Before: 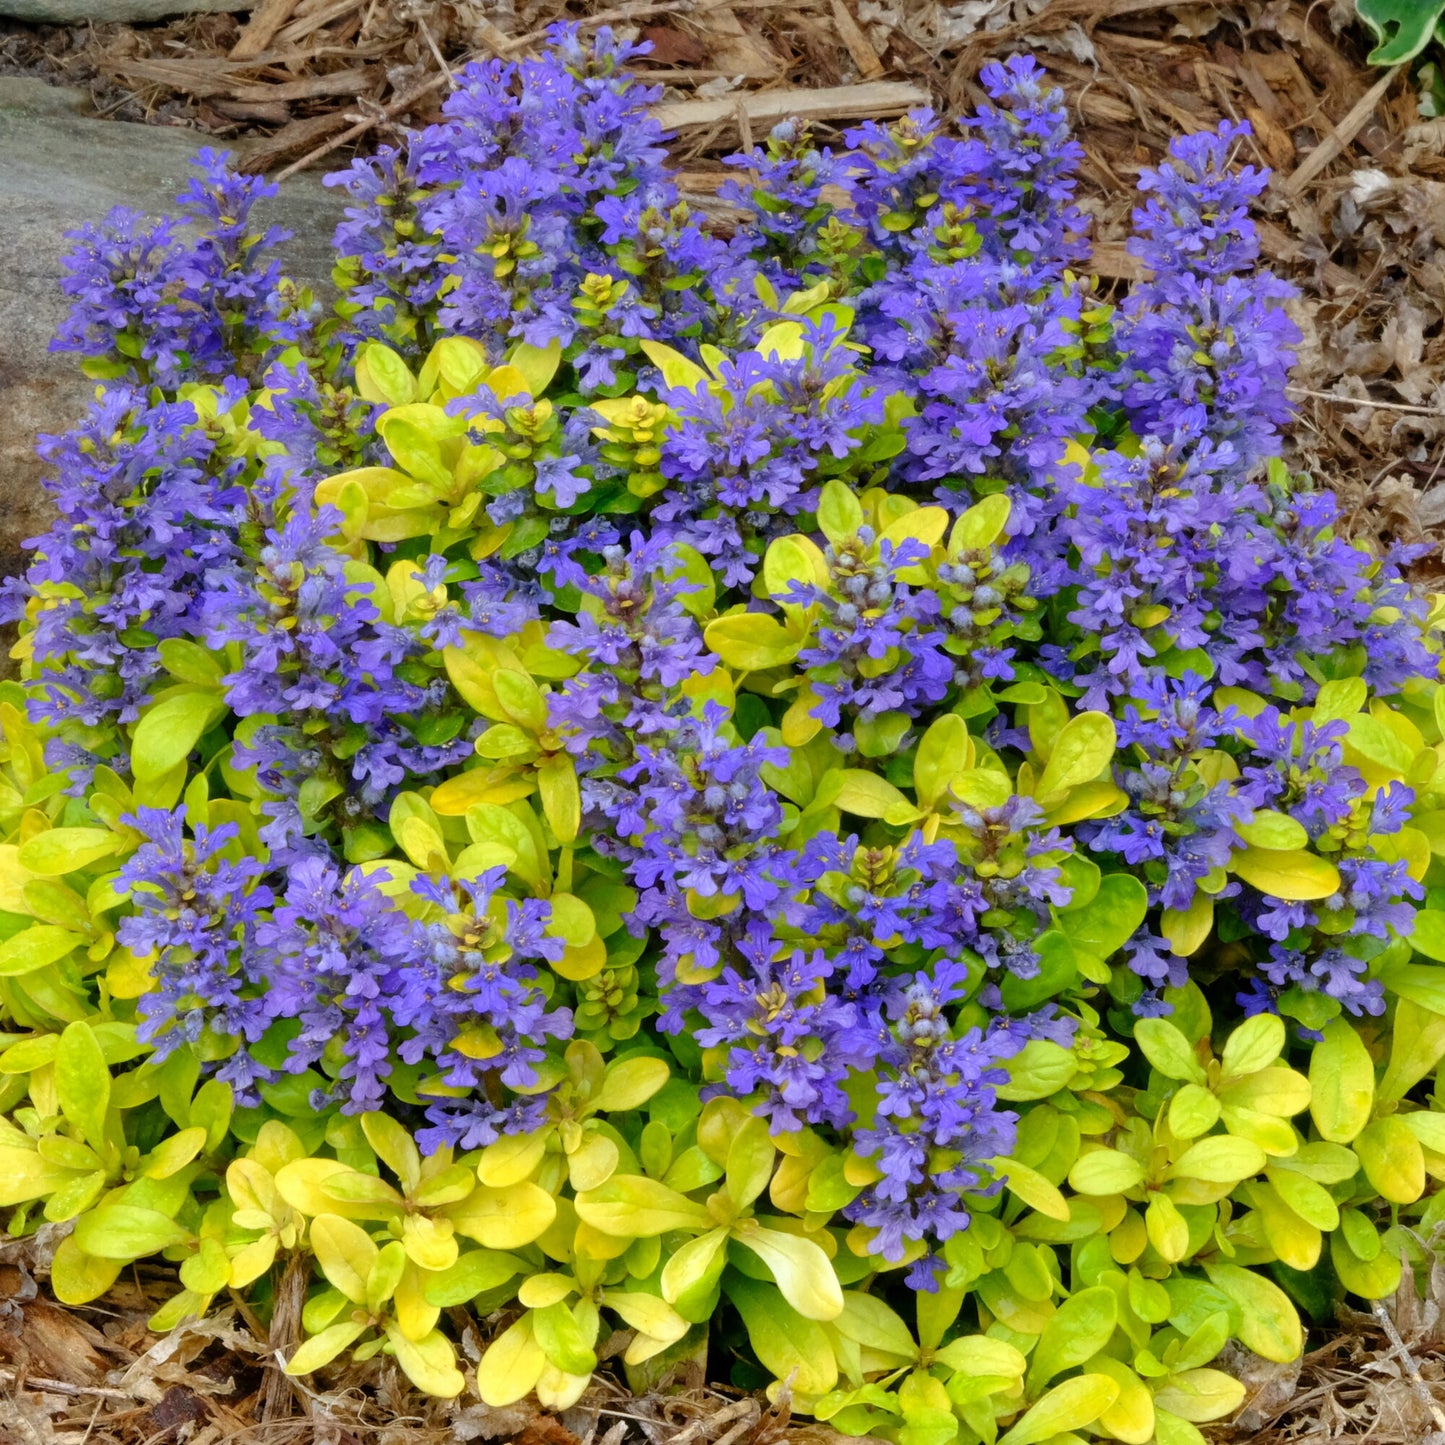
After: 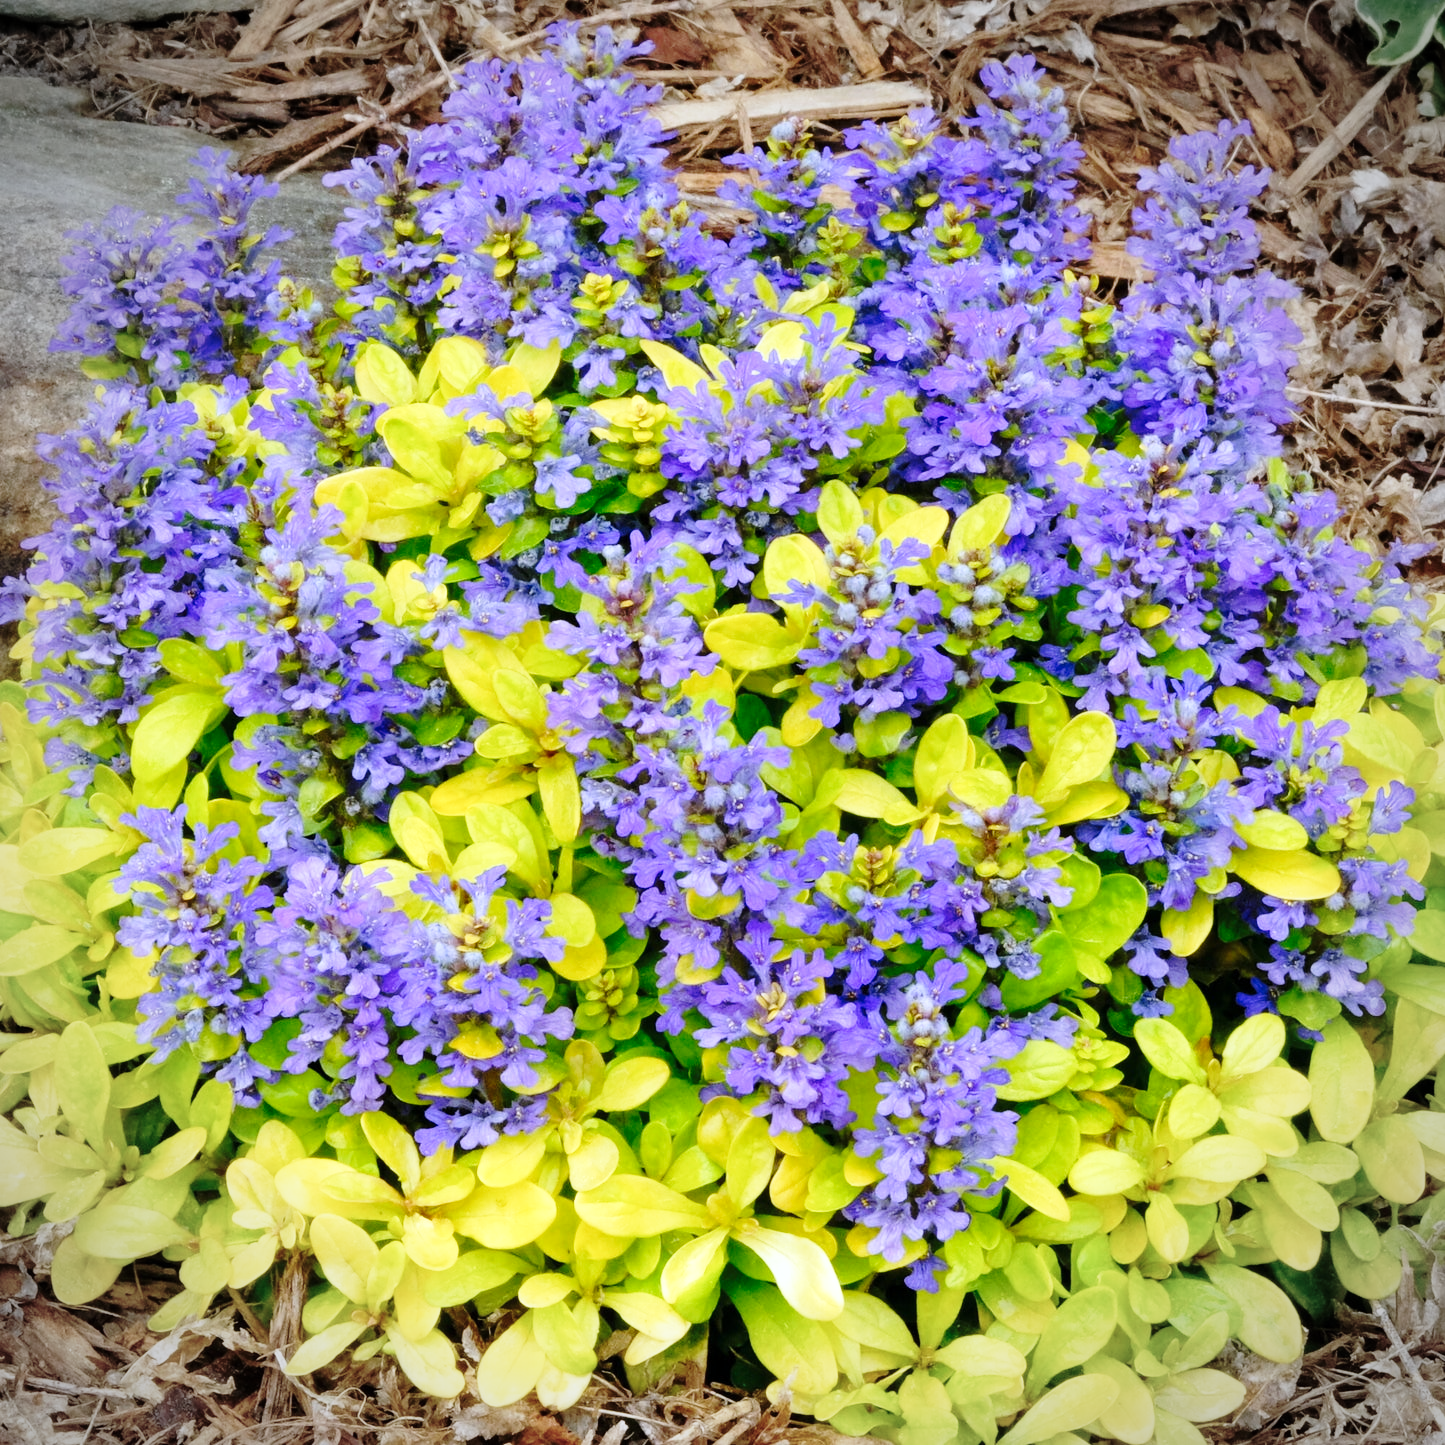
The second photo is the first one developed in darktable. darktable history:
vignetting: on, module defaults
levels: mode automatic, black 0.023%, white 99.97%, levels [0.062, 0.494, 0.925]
base curve: curves: ch0 [(0, 0) (0.028, 0.03) (0.121, 0.232) (0.46, 0.748) (0.859, 0.968) (1, 1)], preserve colors none
color correction: highlights a* -0.137, highlights b* -5.91, shadows a* -0.137, shadows b* -0.137
